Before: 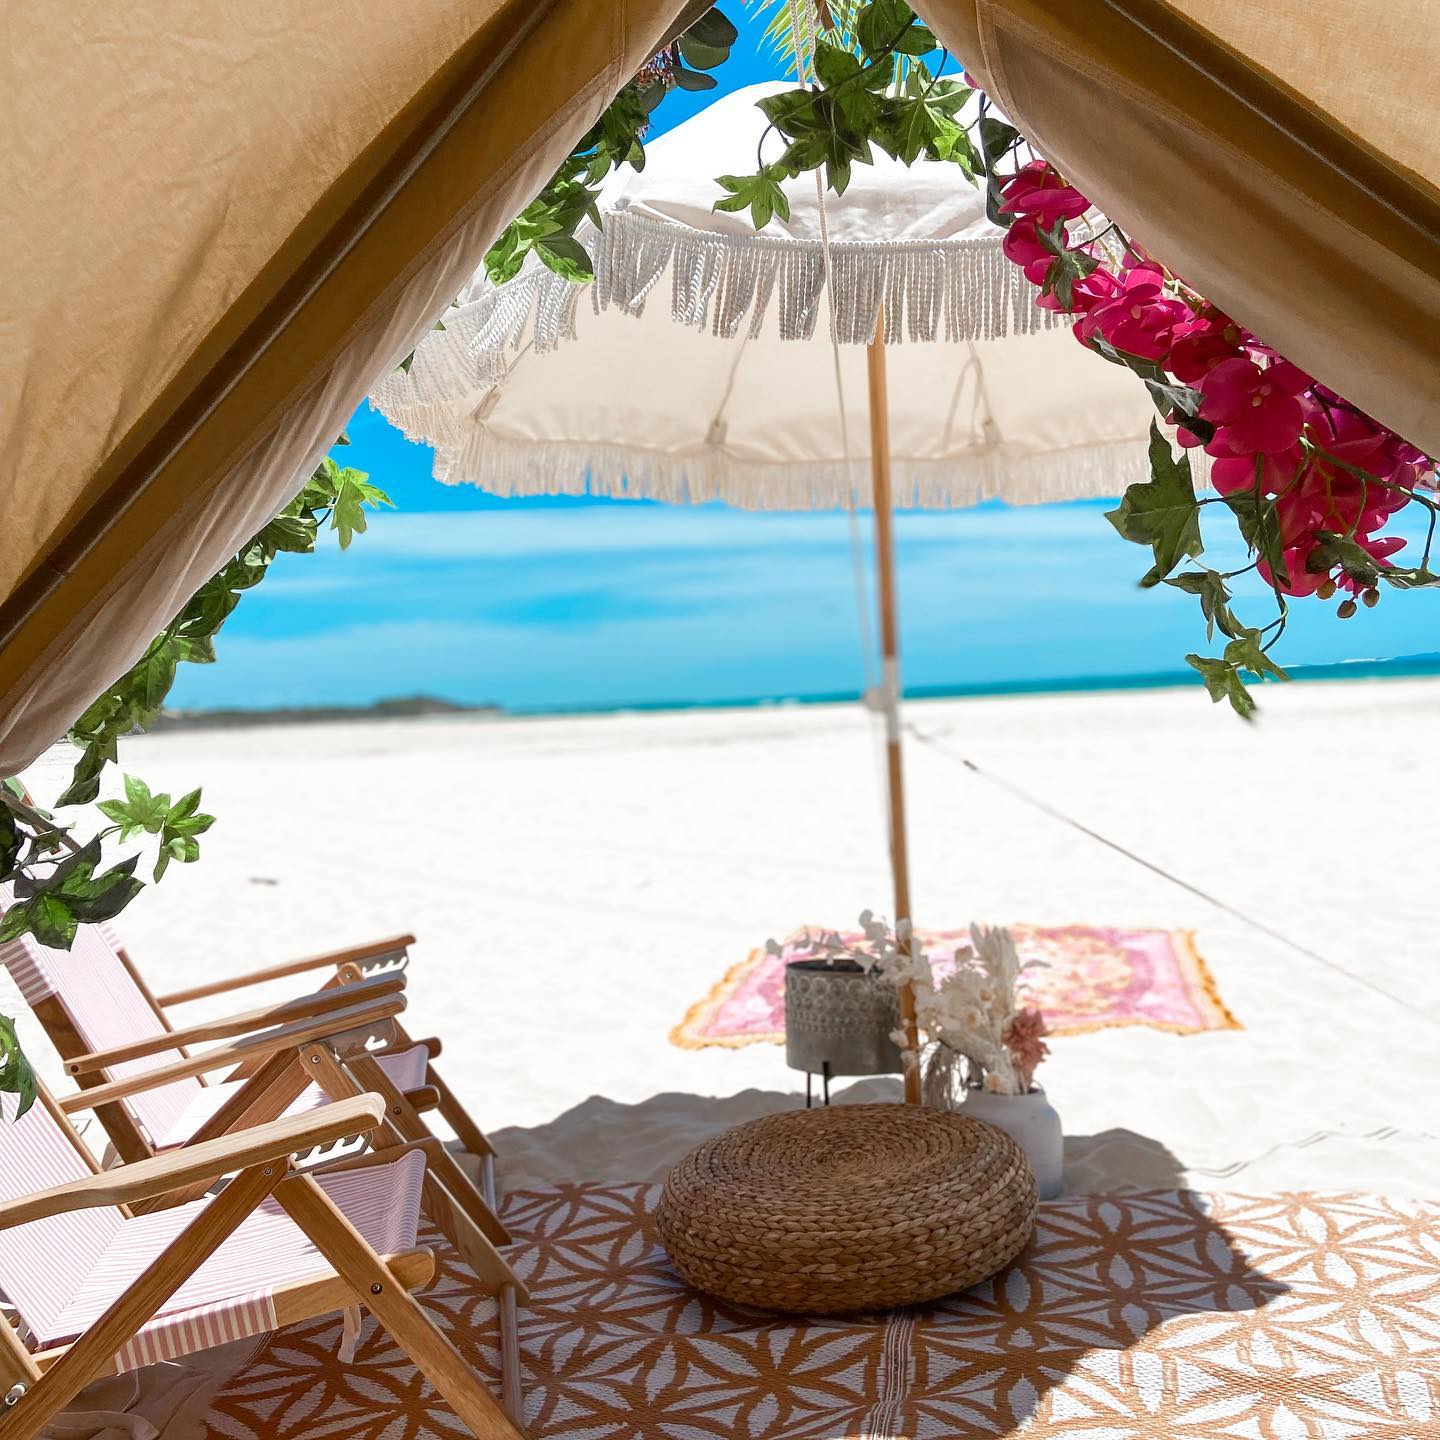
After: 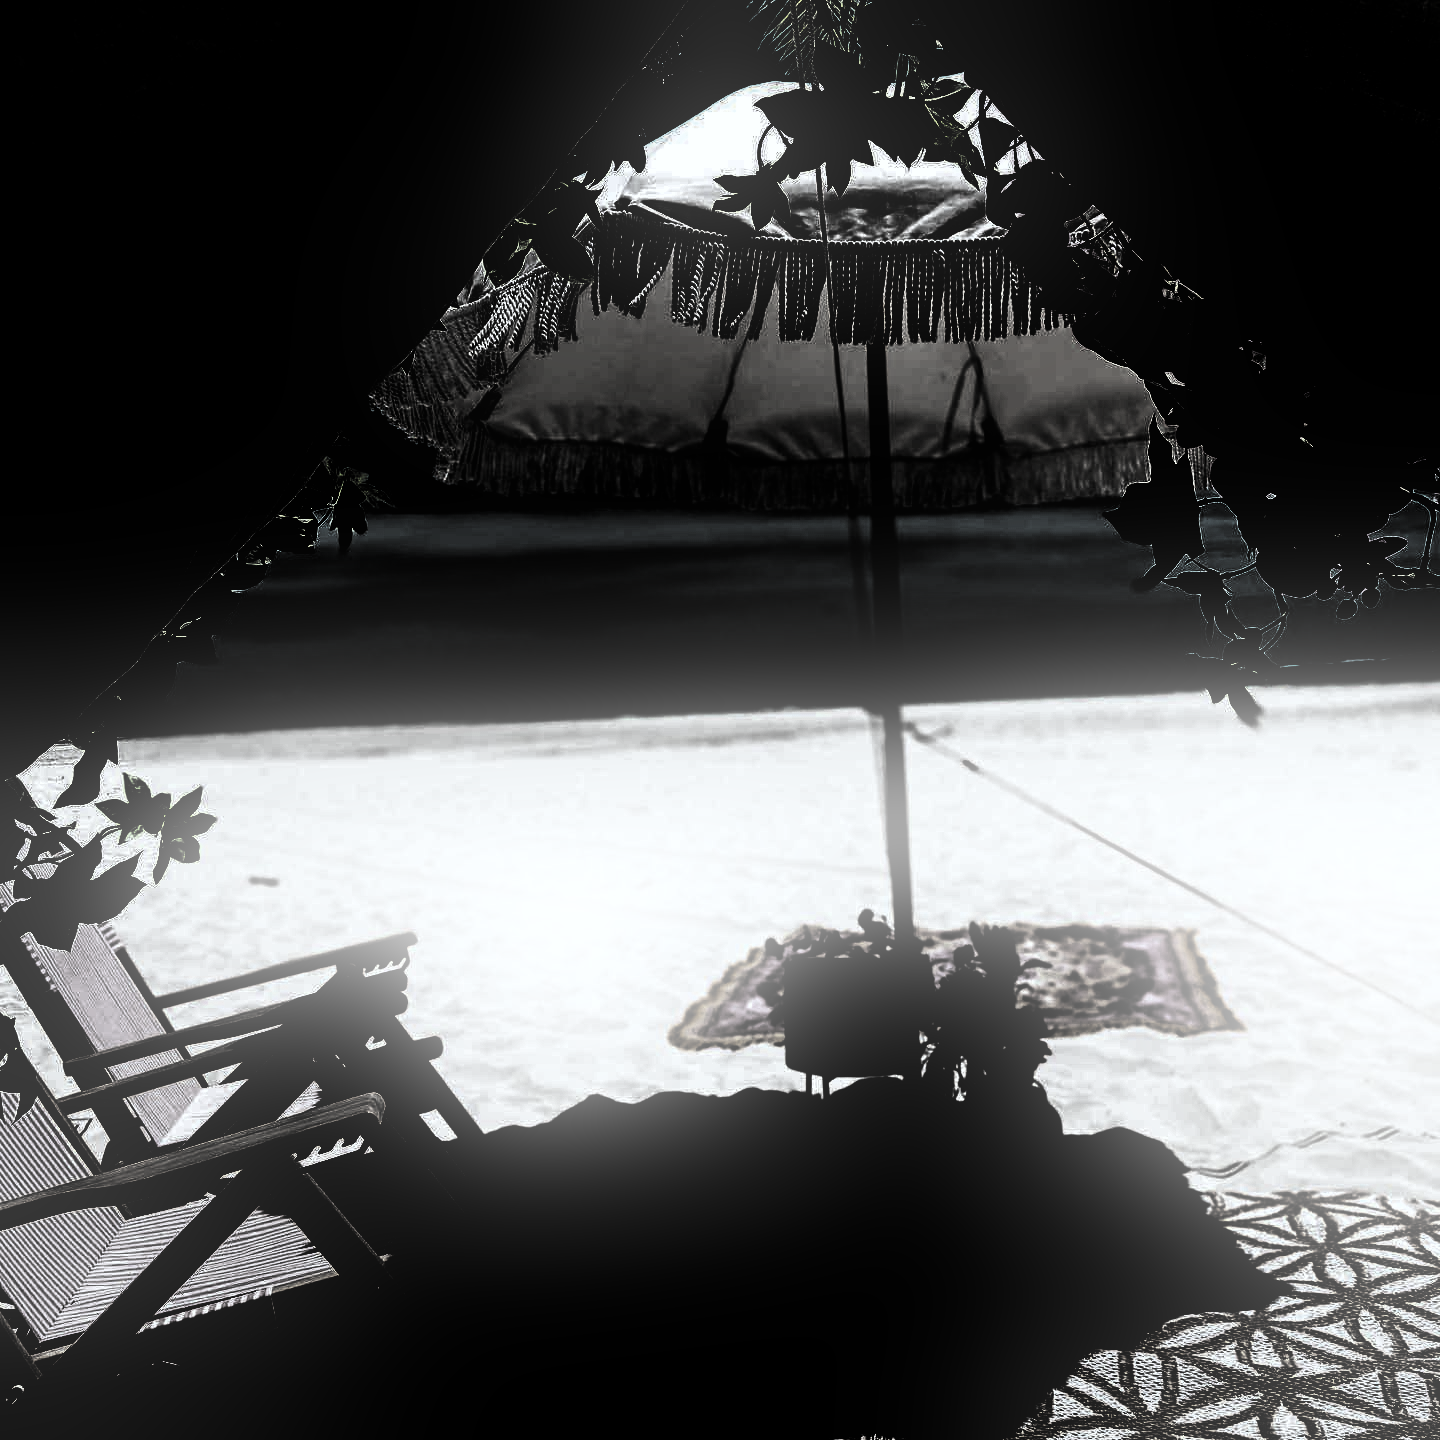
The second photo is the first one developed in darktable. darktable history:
levels: levels [0.721, 0.937, 0.997]
white balance: red 0.982, blue 1.018
bloom: on, module defaults
global tonemap: drago (0.7, 100)
